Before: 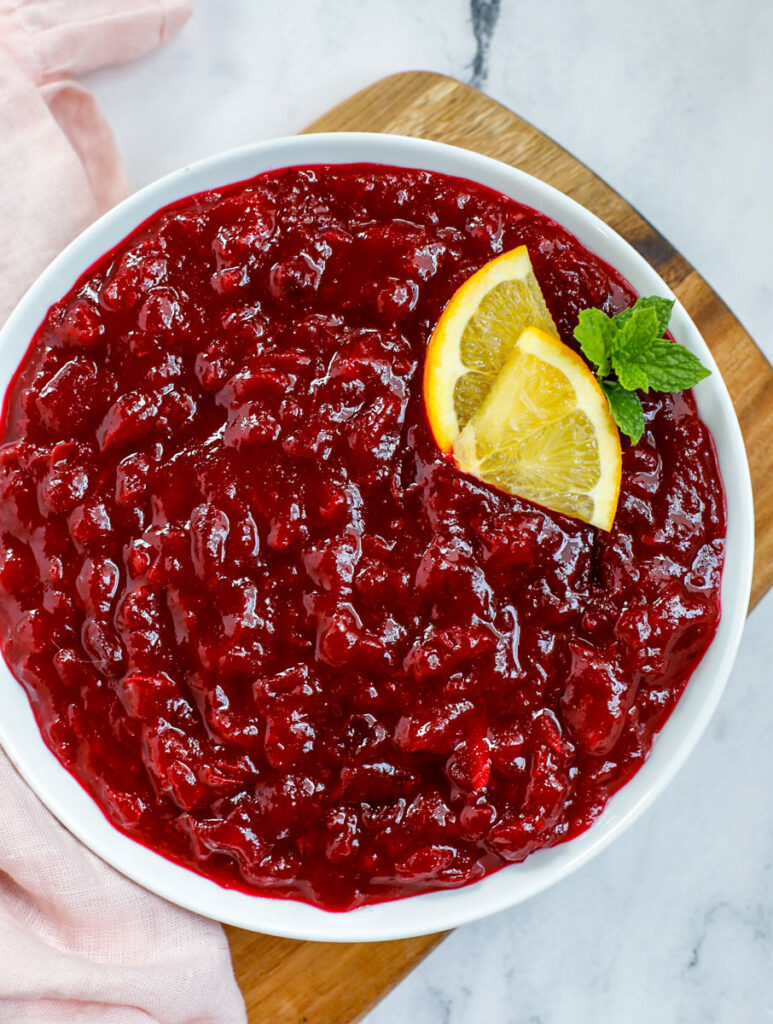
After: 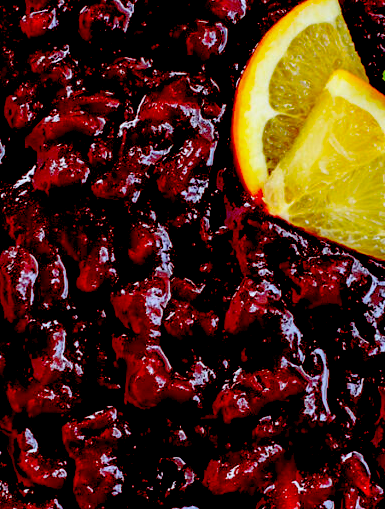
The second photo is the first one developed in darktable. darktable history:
exposure: black level correction 0.1, exposure -0.092 EV, compensate highlight preservation false
crop: left 24.77%, top 25.109%, right 25.401%, bottom 25.125%
tone equalizer: mask exposure compensation -0.501 EV
contrast brightness saturation: saturation 0.178
color calibration: gray › normalize channels true, illuminant as shot in camera, x 0.358, y 0.373, temperature 4628.91 K, gamut compression 0.03
